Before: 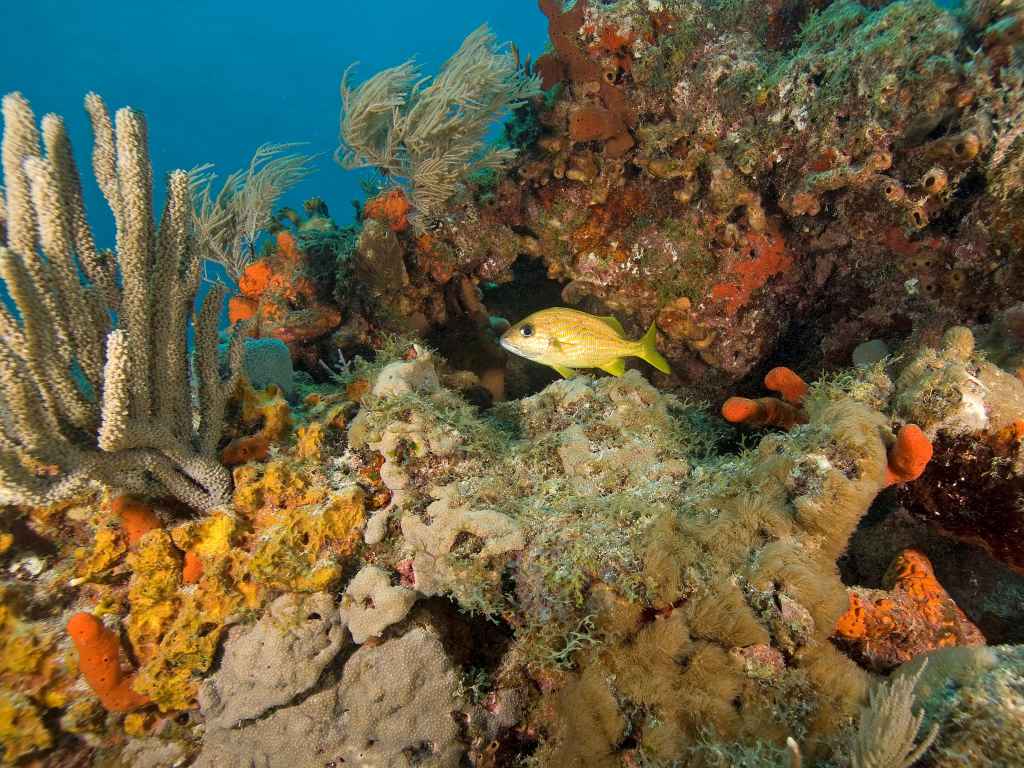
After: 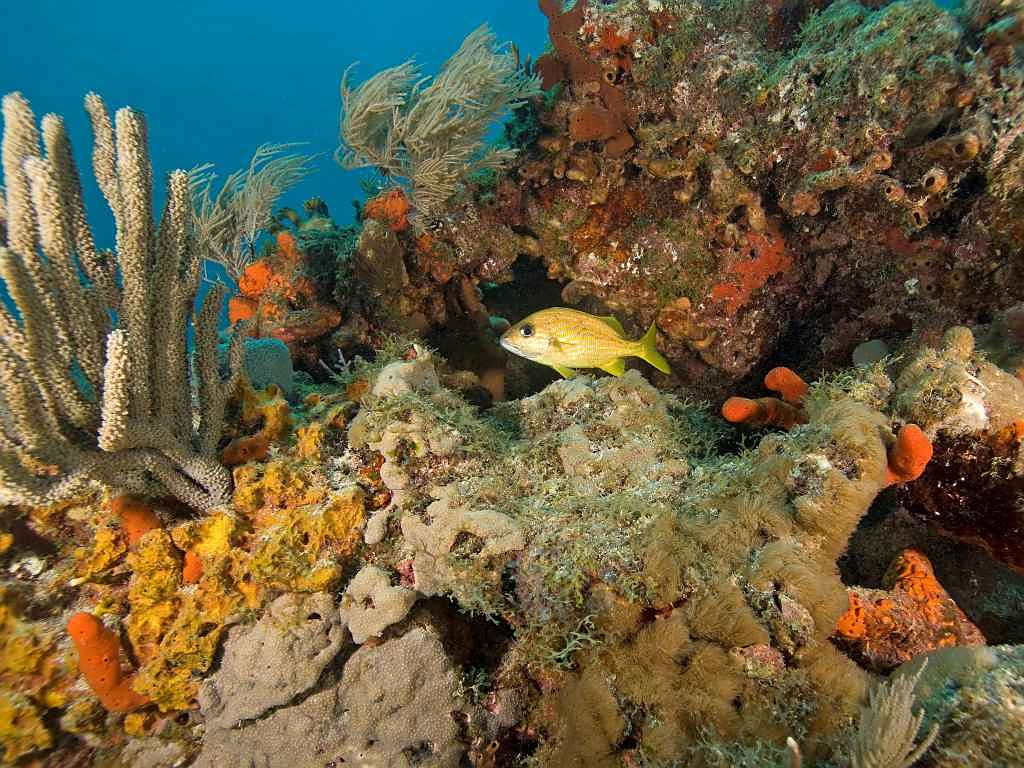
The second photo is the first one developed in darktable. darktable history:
sharpen: radius 1.598, amount 0.376, threshold 1.349
